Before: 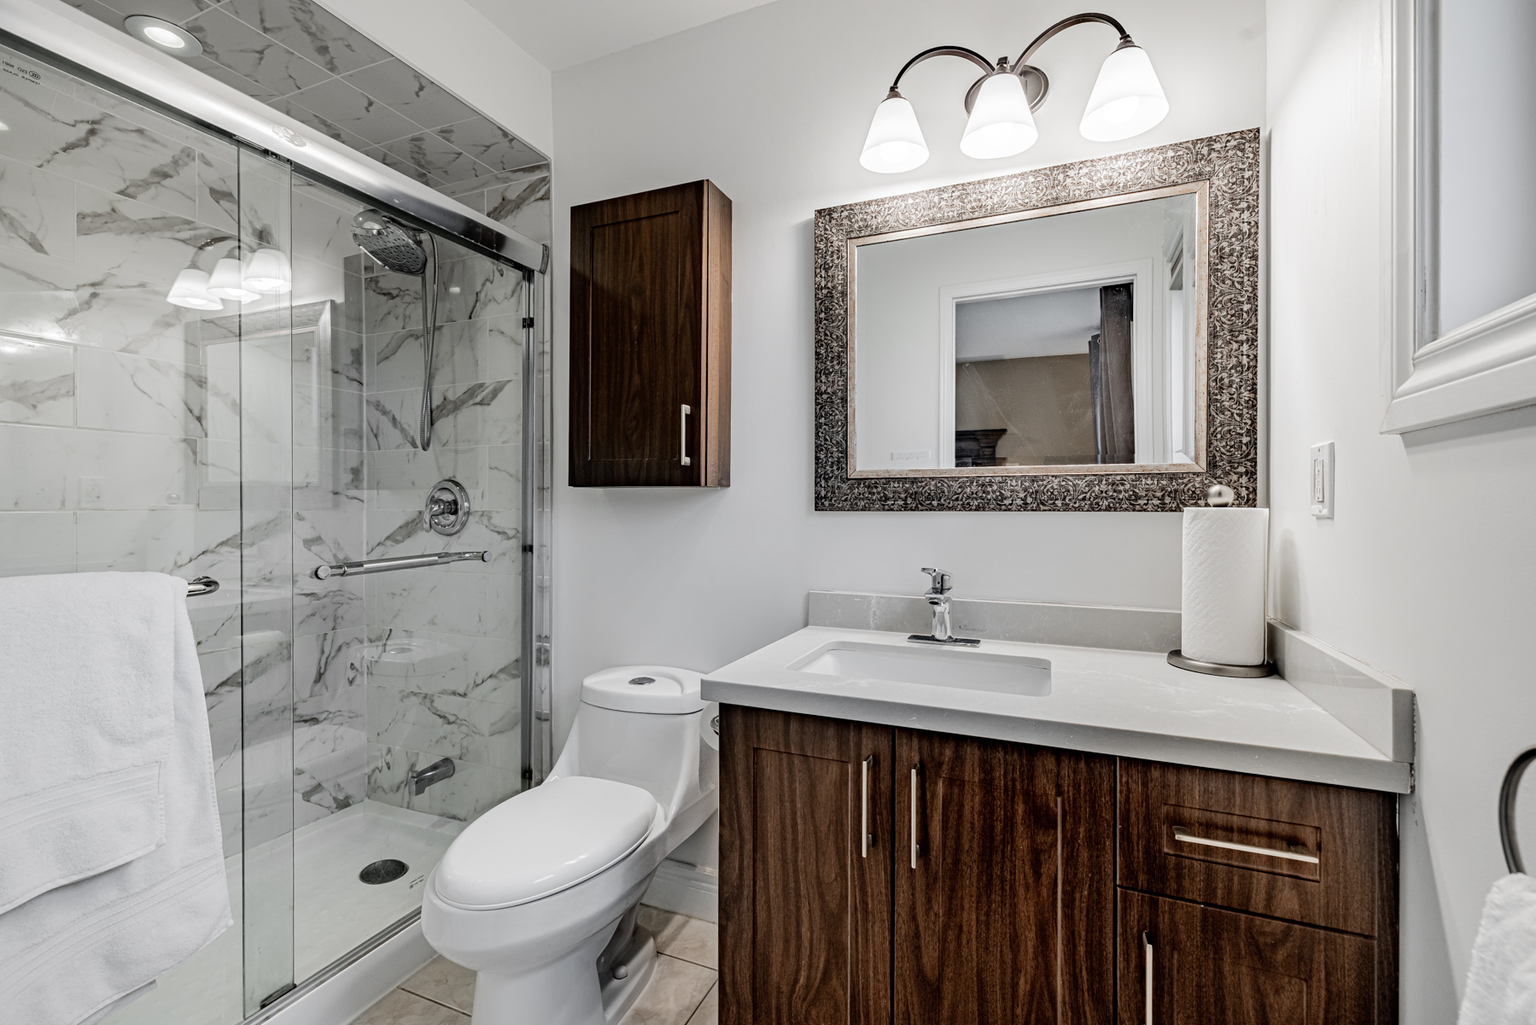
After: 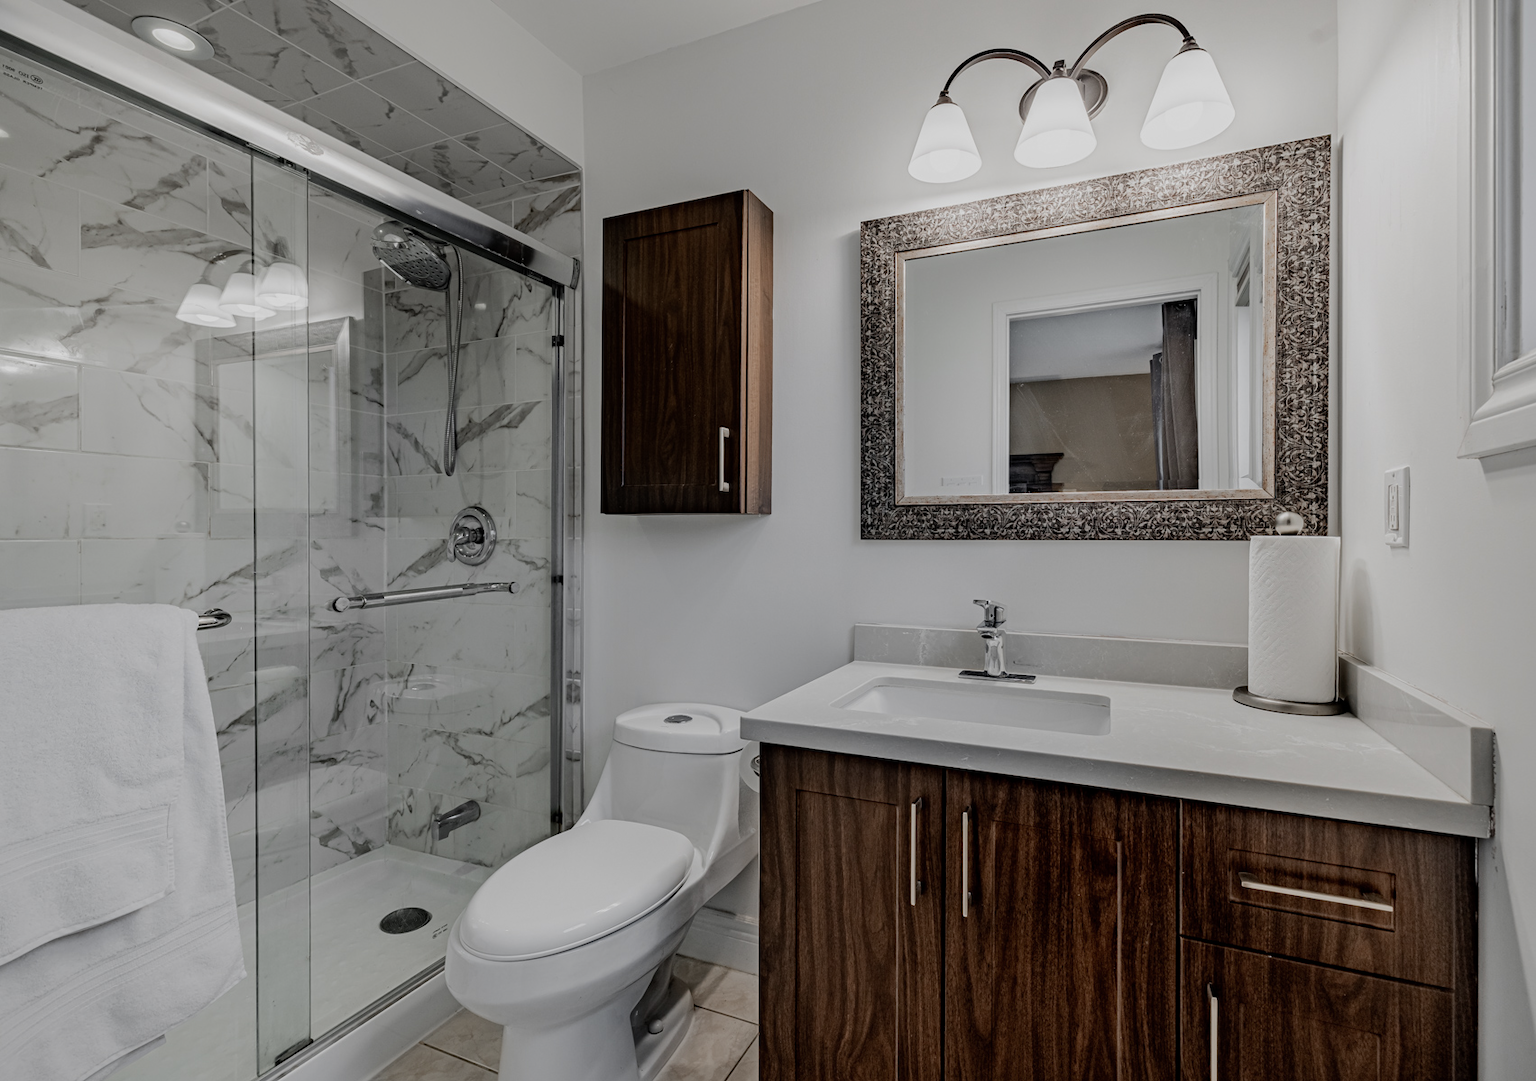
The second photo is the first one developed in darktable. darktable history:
exposure: exposure -0.562 EV, compensate highlight preservation false
crop and rotate: left 0%, right 5.285%
